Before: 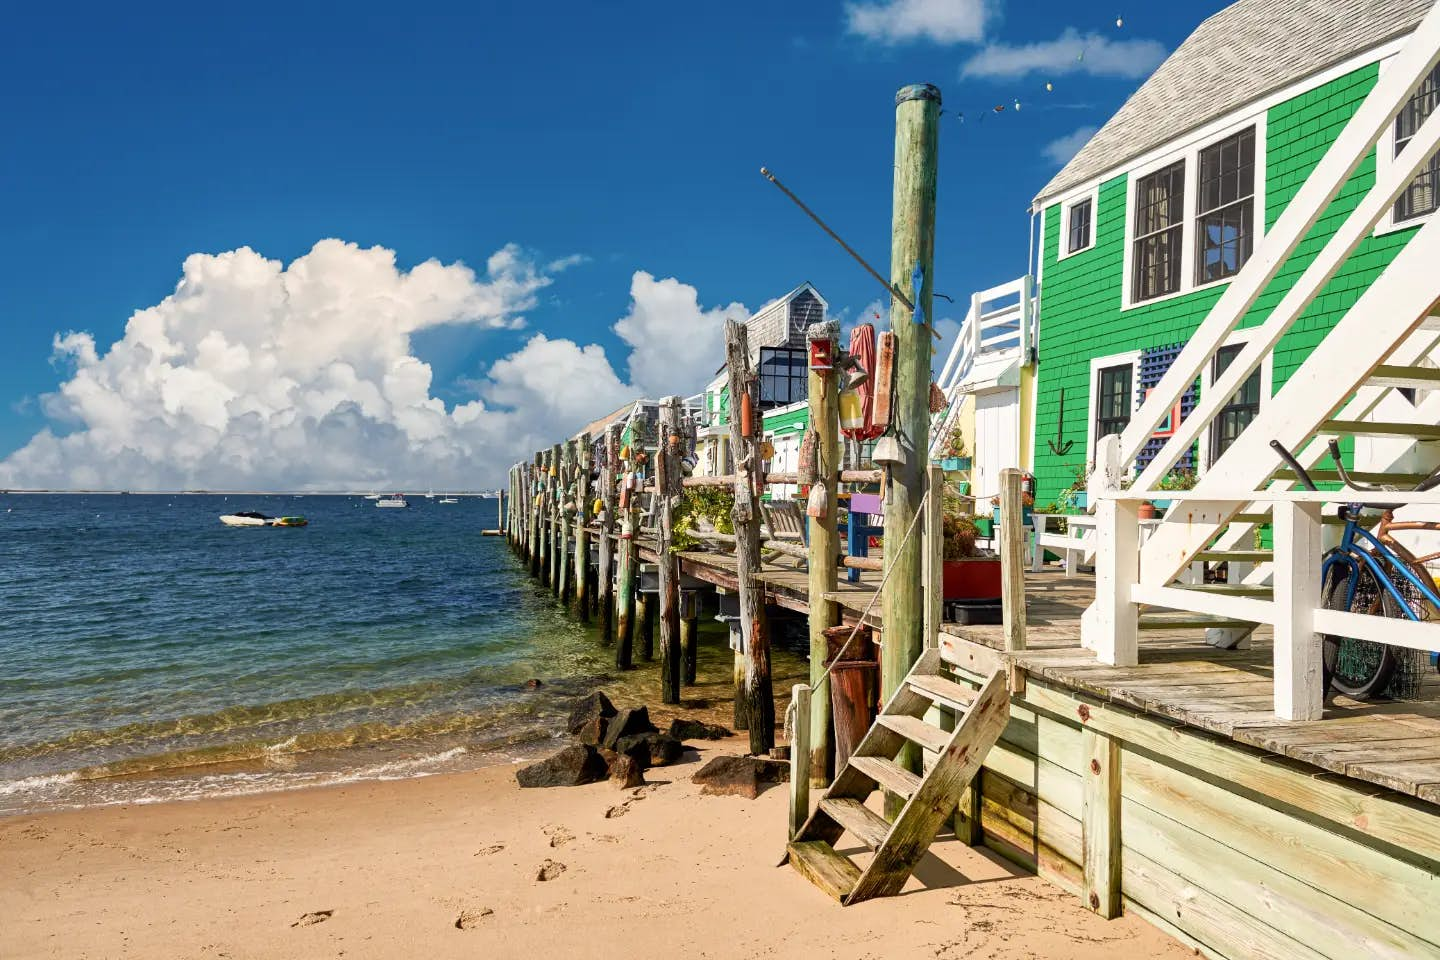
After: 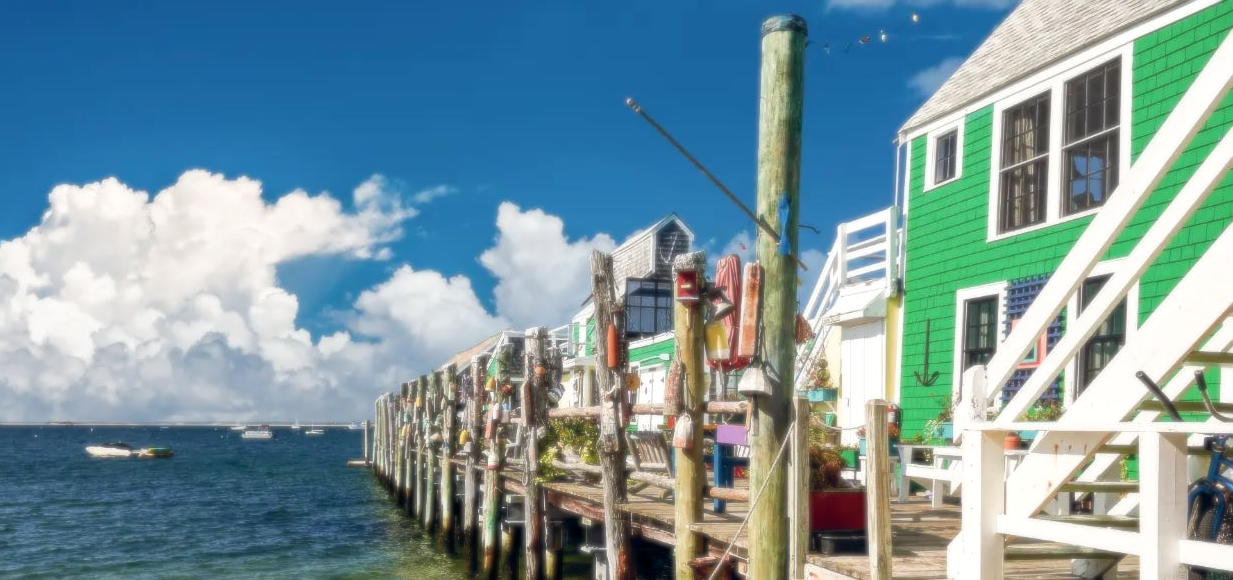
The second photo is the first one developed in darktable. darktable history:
crop and rotate: left 9.345%, top 7.22%, right 4.982%, bottom 32.331%
color balance rgb: shadows lift › chroma 3.88%, shadows lift › hue 88.52°, power › hue 214.65°, global offset › chroma 0.1%, global offset › hue 252.4°, contrast 4.45%
sharpen: amount 0.2
soften: size 8.67%, mix 49%
